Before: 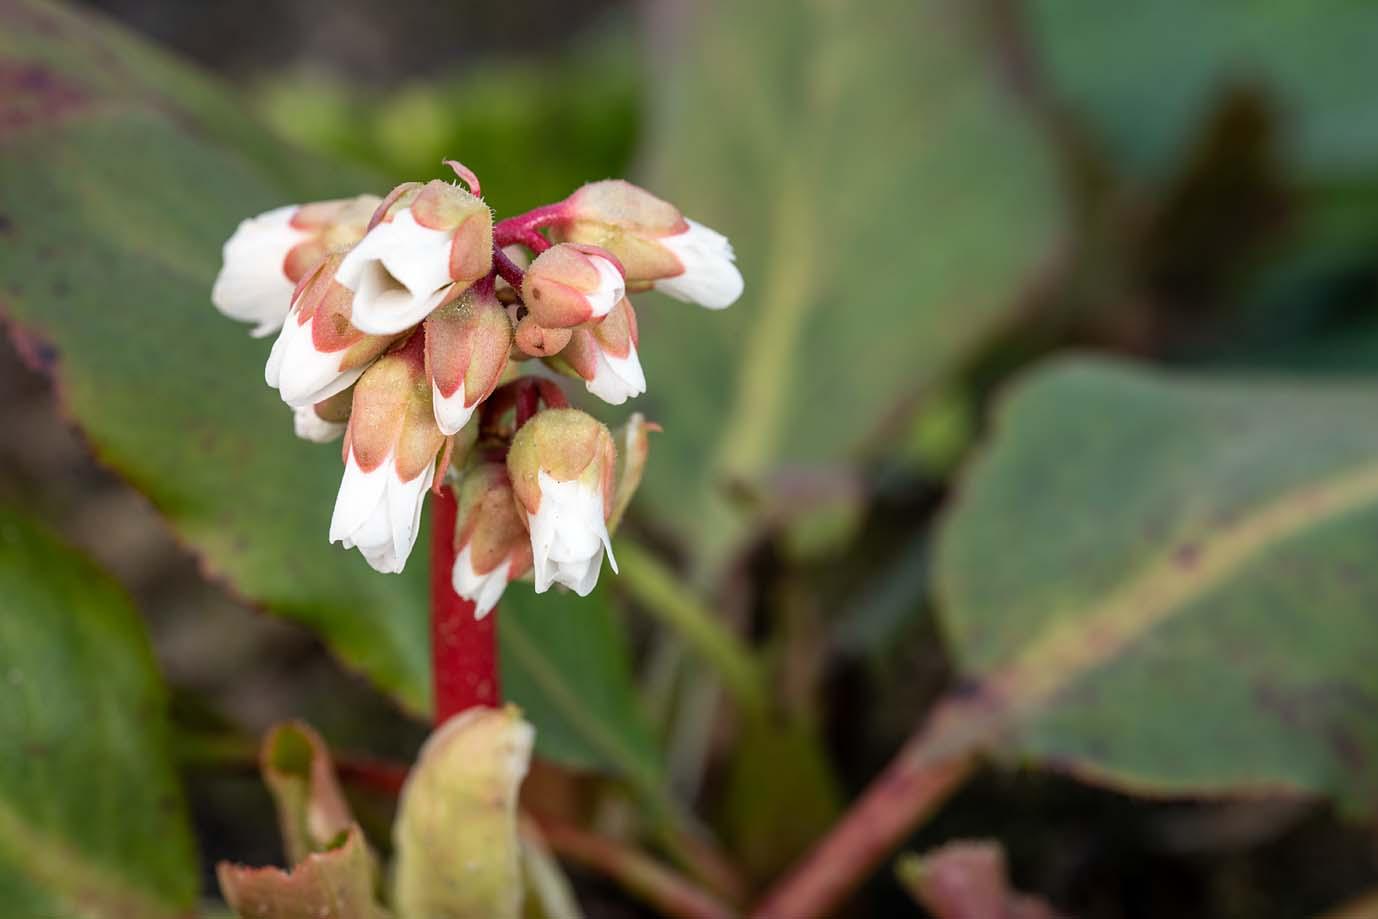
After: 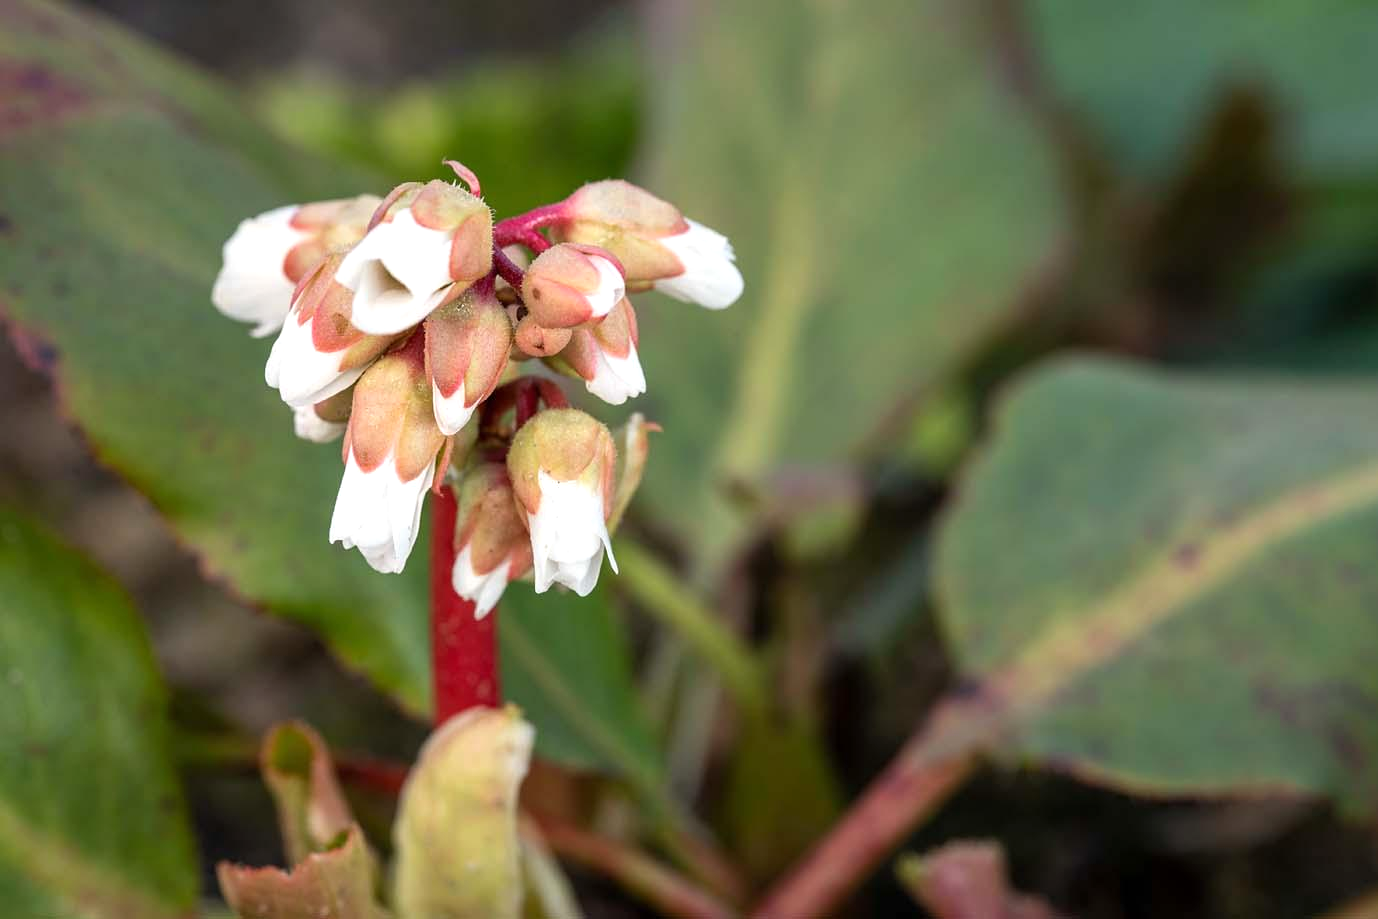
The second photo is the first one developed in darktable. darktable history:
exposure: exposure 0.217 EV, compensate highlight preservation false
white balance: red 1, blue 1
tone equalizer: on, module defaults
